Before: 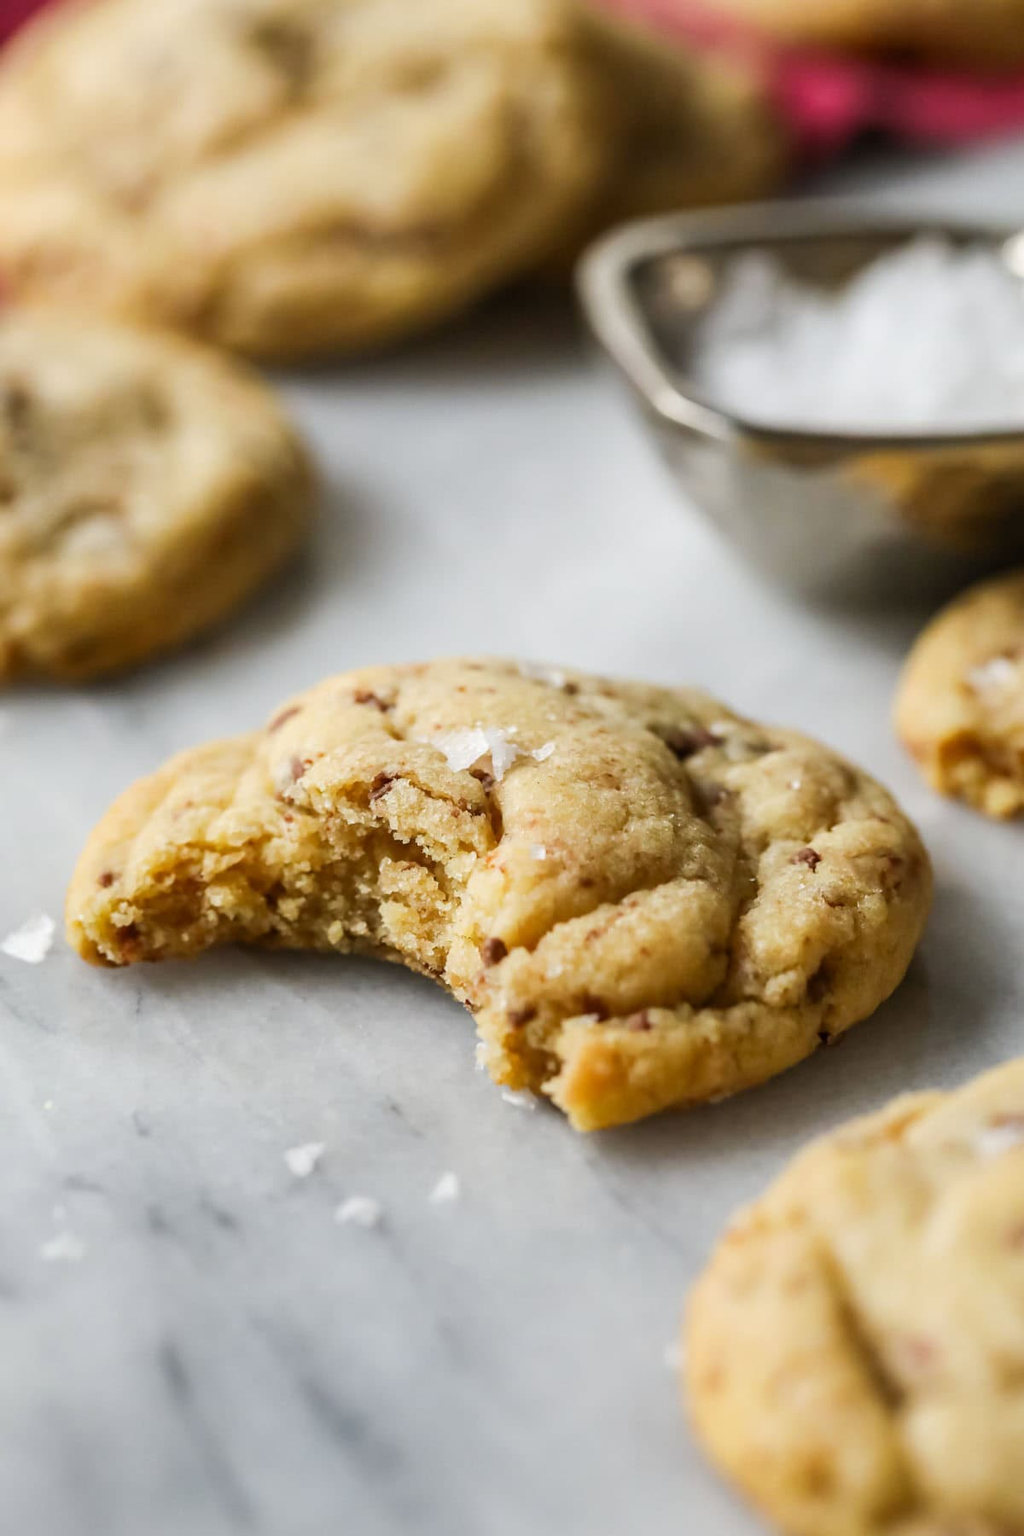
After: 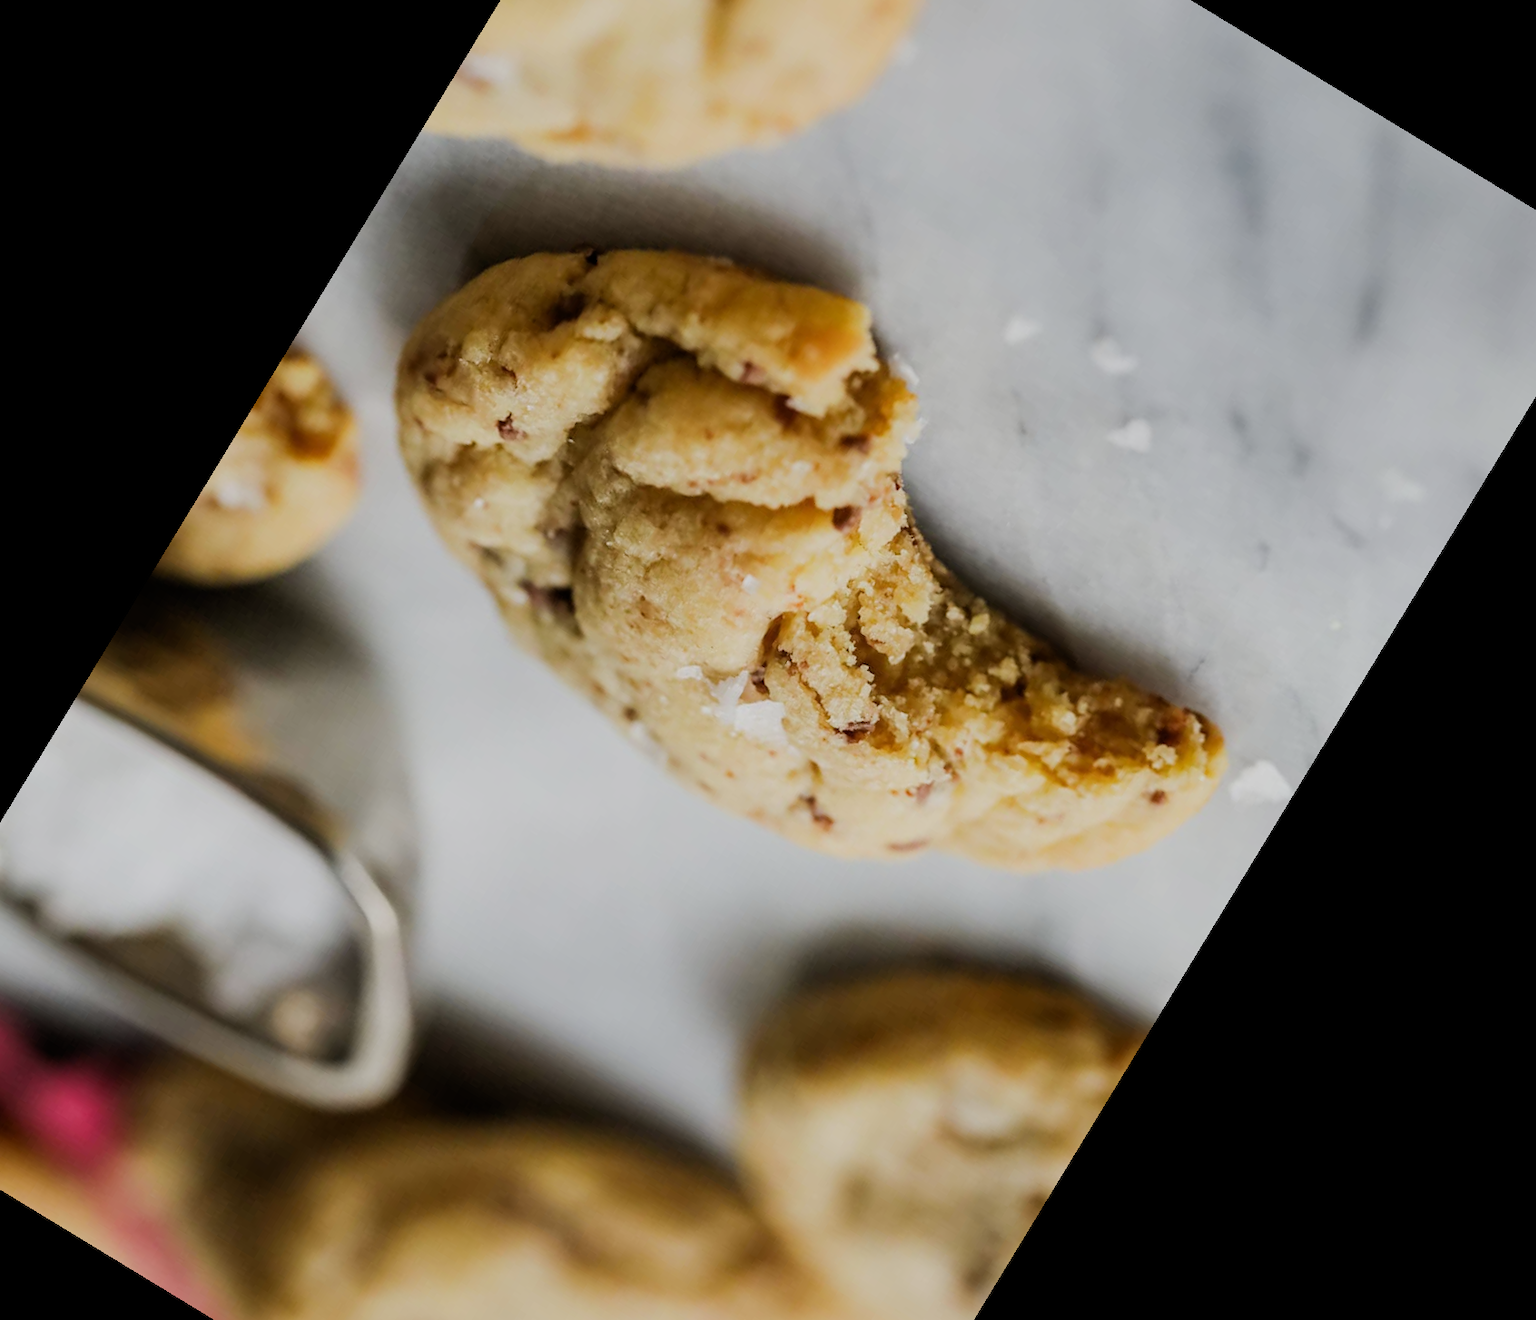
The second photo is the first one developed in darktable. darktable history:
filmic rgb: black relative exposure -7.65 EV, white relative exposure 4.56 EV, hardness 3.61
crop and rotate: angle 148.68°, left 9.111%, top 15.603%, right 4.588%, bottom 17.041%
